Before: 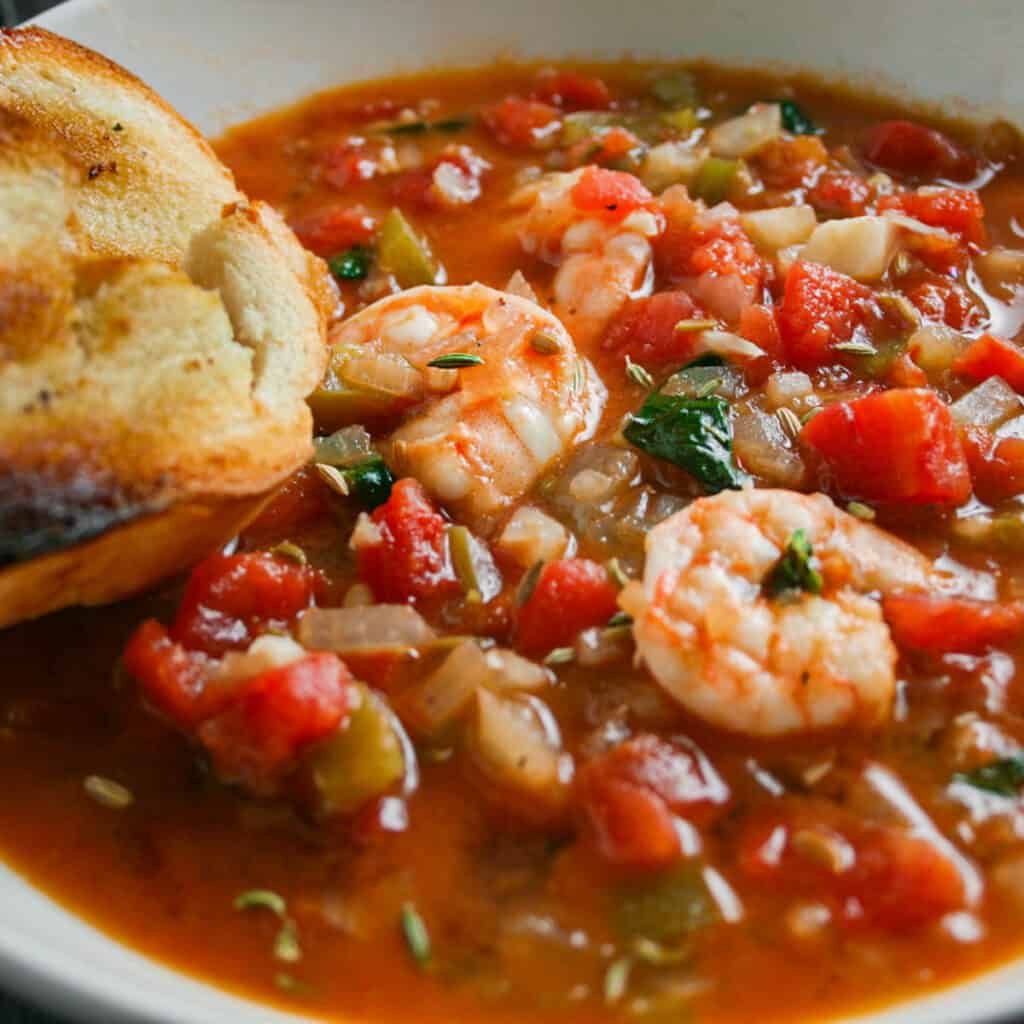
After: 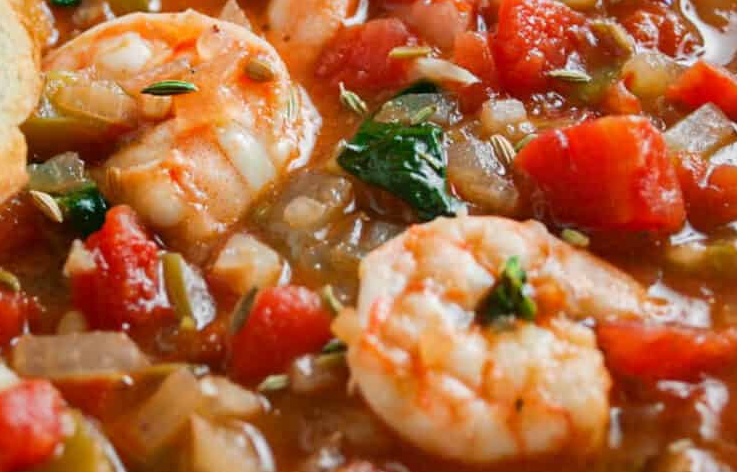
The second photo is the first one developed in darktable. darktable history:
crop and rotate: left 27.951%, top 26.744%, bottom 27.15%
